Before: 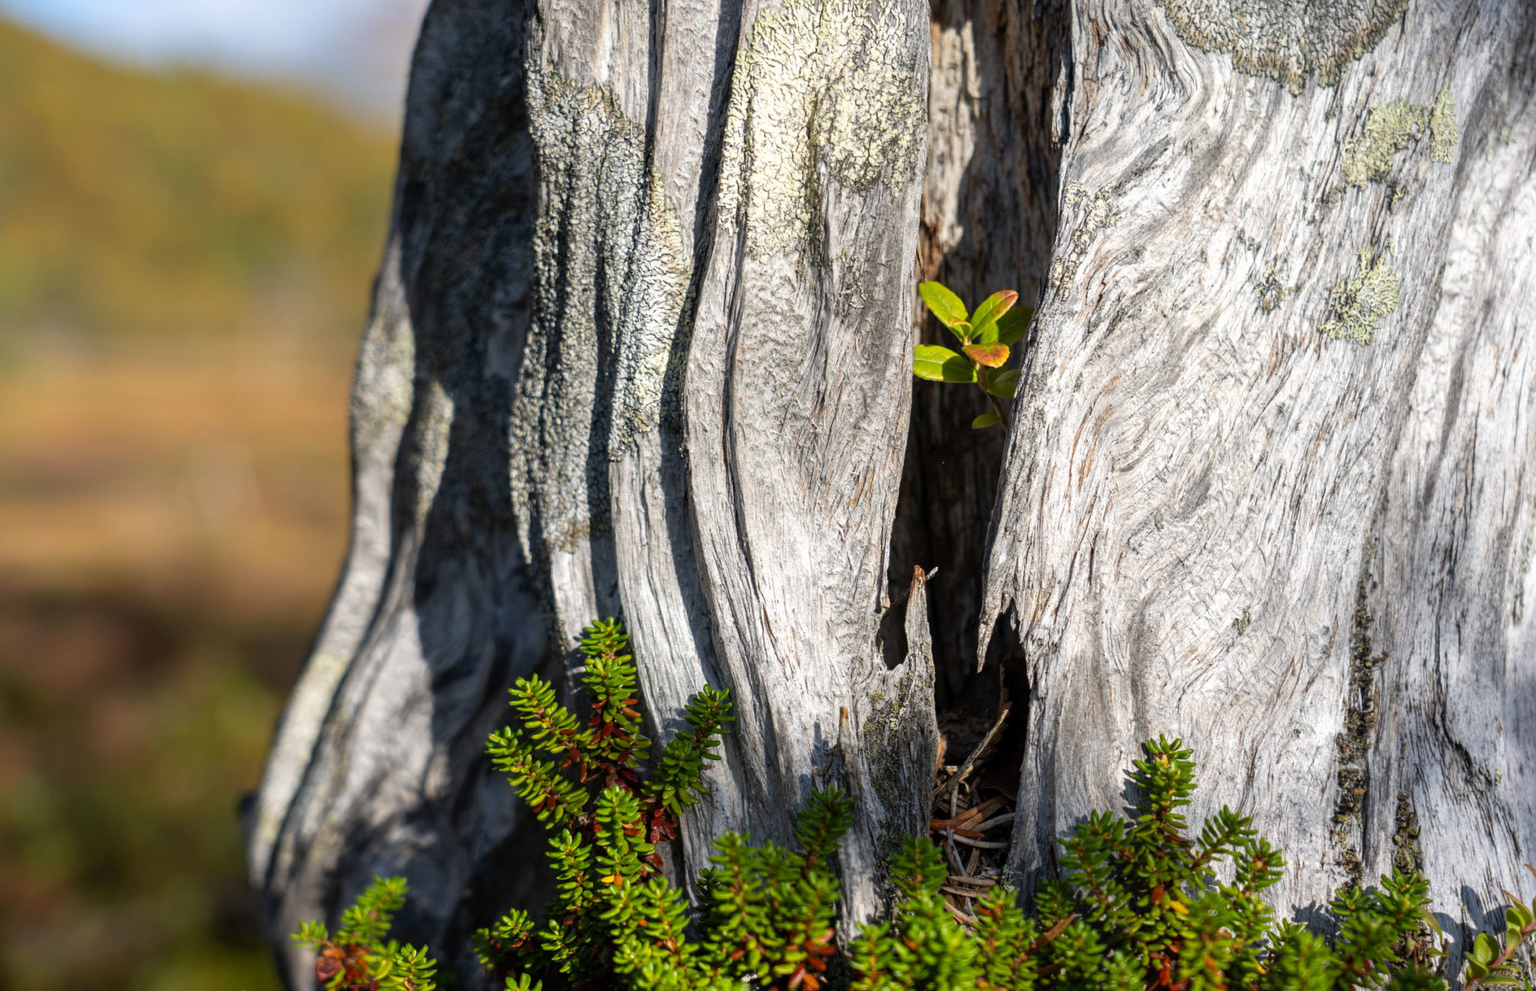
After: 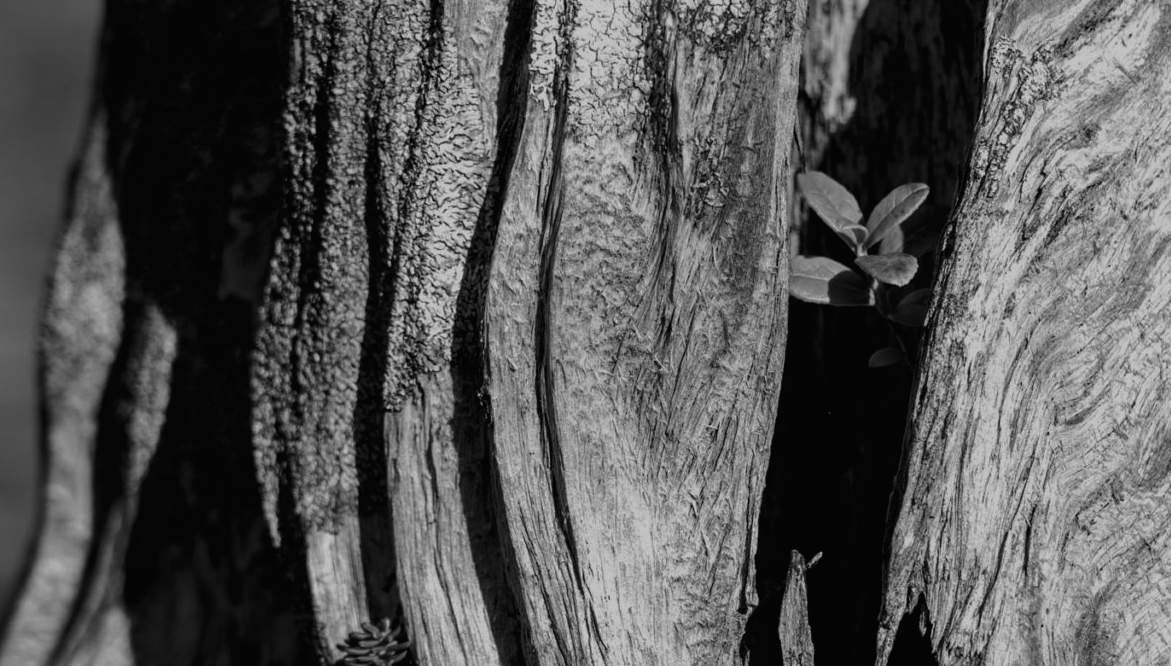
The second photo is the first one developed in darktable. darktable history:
exposure: exposure -1.468 EV, compensate highlight preservation false
crop: left 20.932%, top 15.471%, right 21.848%, bottom 34.081%
monochrome: a 32, b 64, size 2.3, highlights 1
tone curve: curves: ch0 [(0.016, 0.011) (0.084, 0.026) (0.469, 0.508) (0.721, 0.862) (1, 1)], color space Lab, linked channels, preserve colors none
